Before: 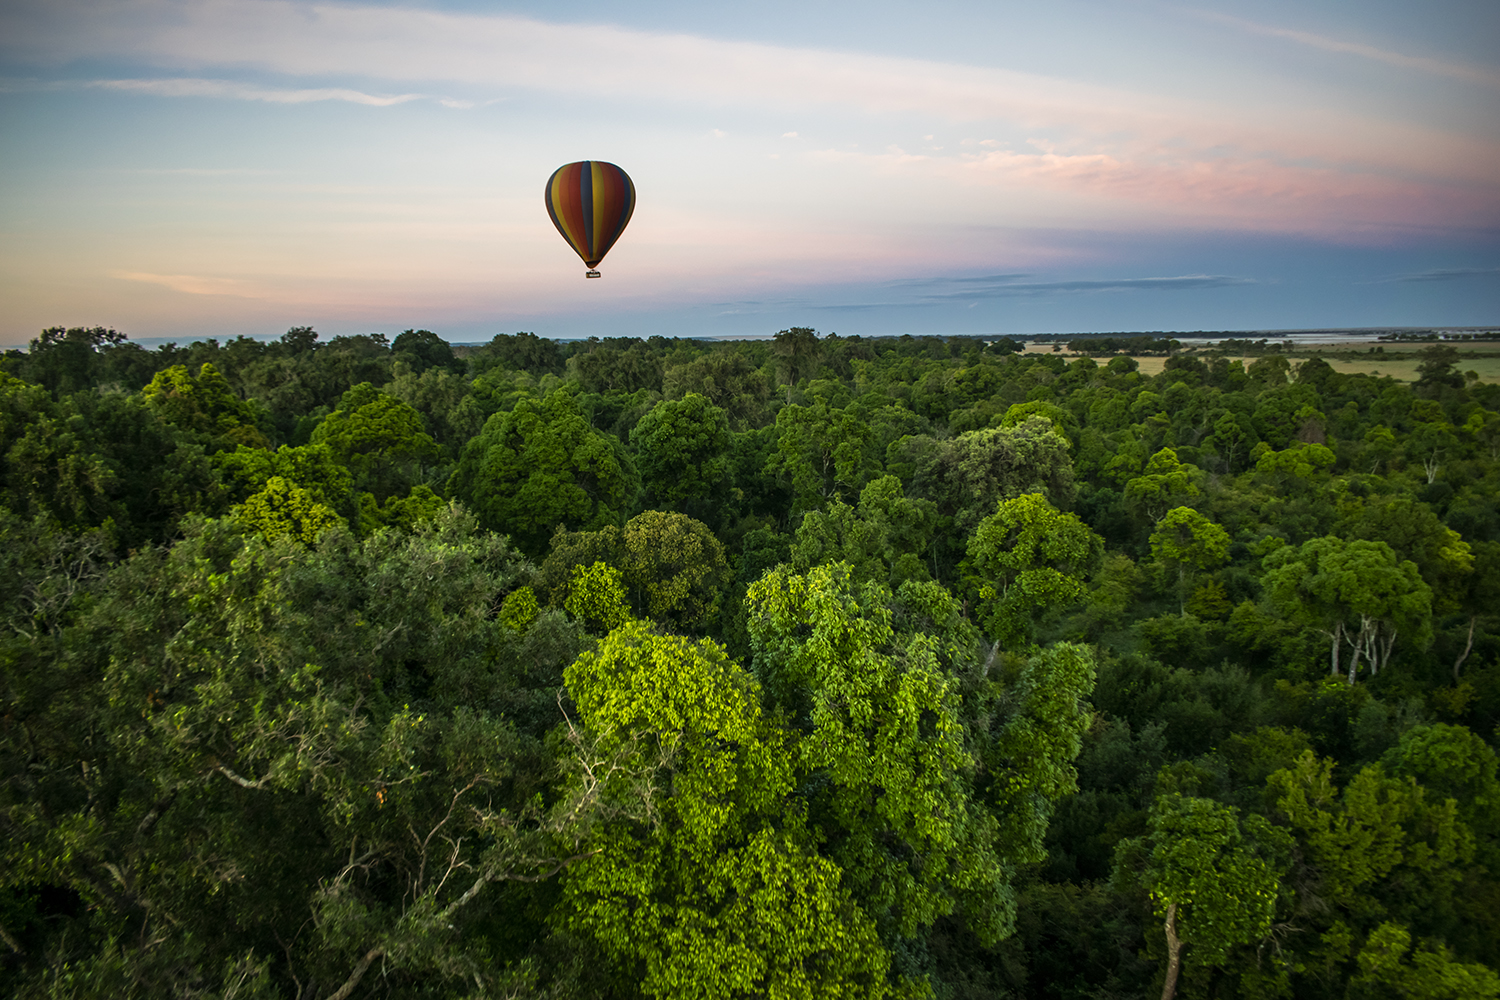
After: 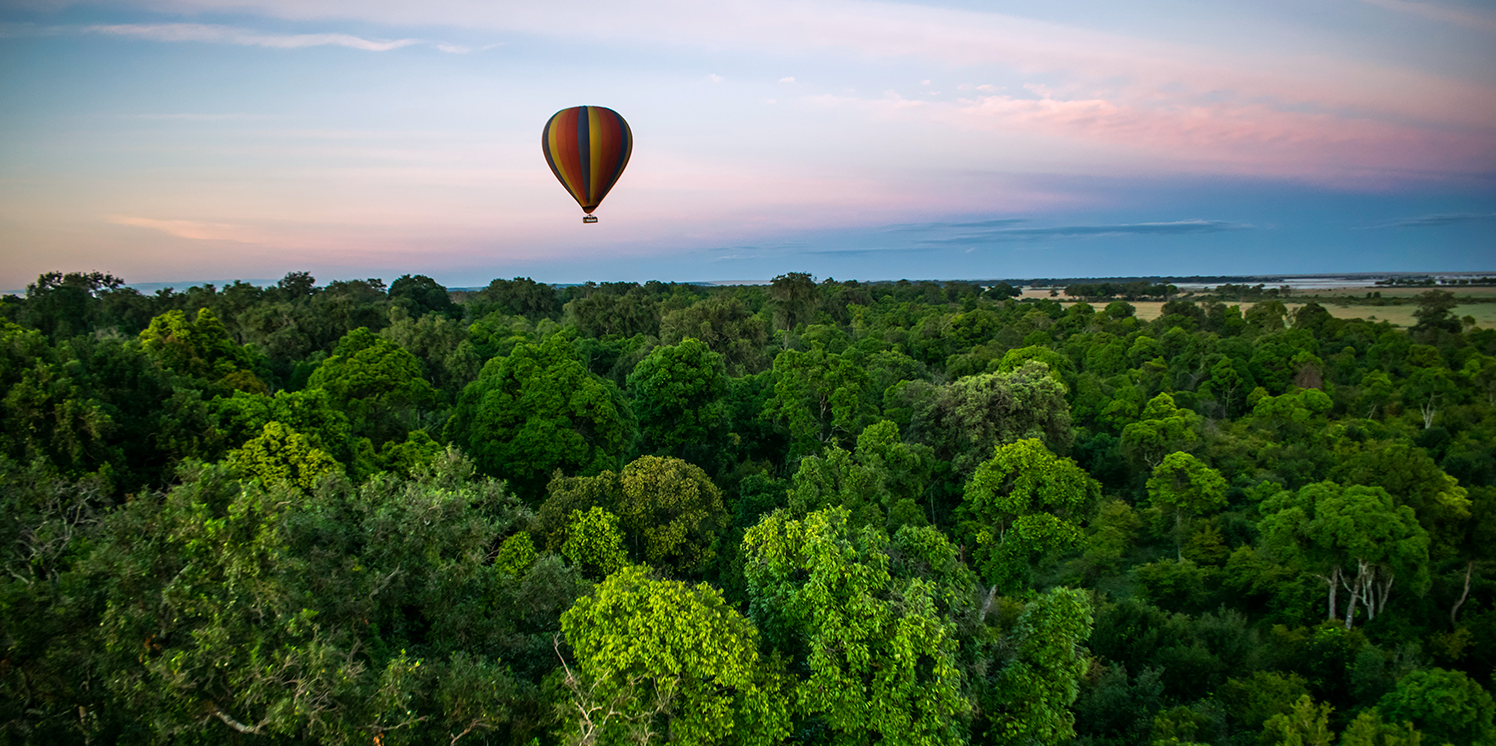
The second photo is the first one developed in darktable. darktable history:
color calibration: illuminant as shot in camera, x 0.358, y 0.373, temperature 4628.91 K
crop: left 0.257%, top 5.558%, bottom 19.796%
